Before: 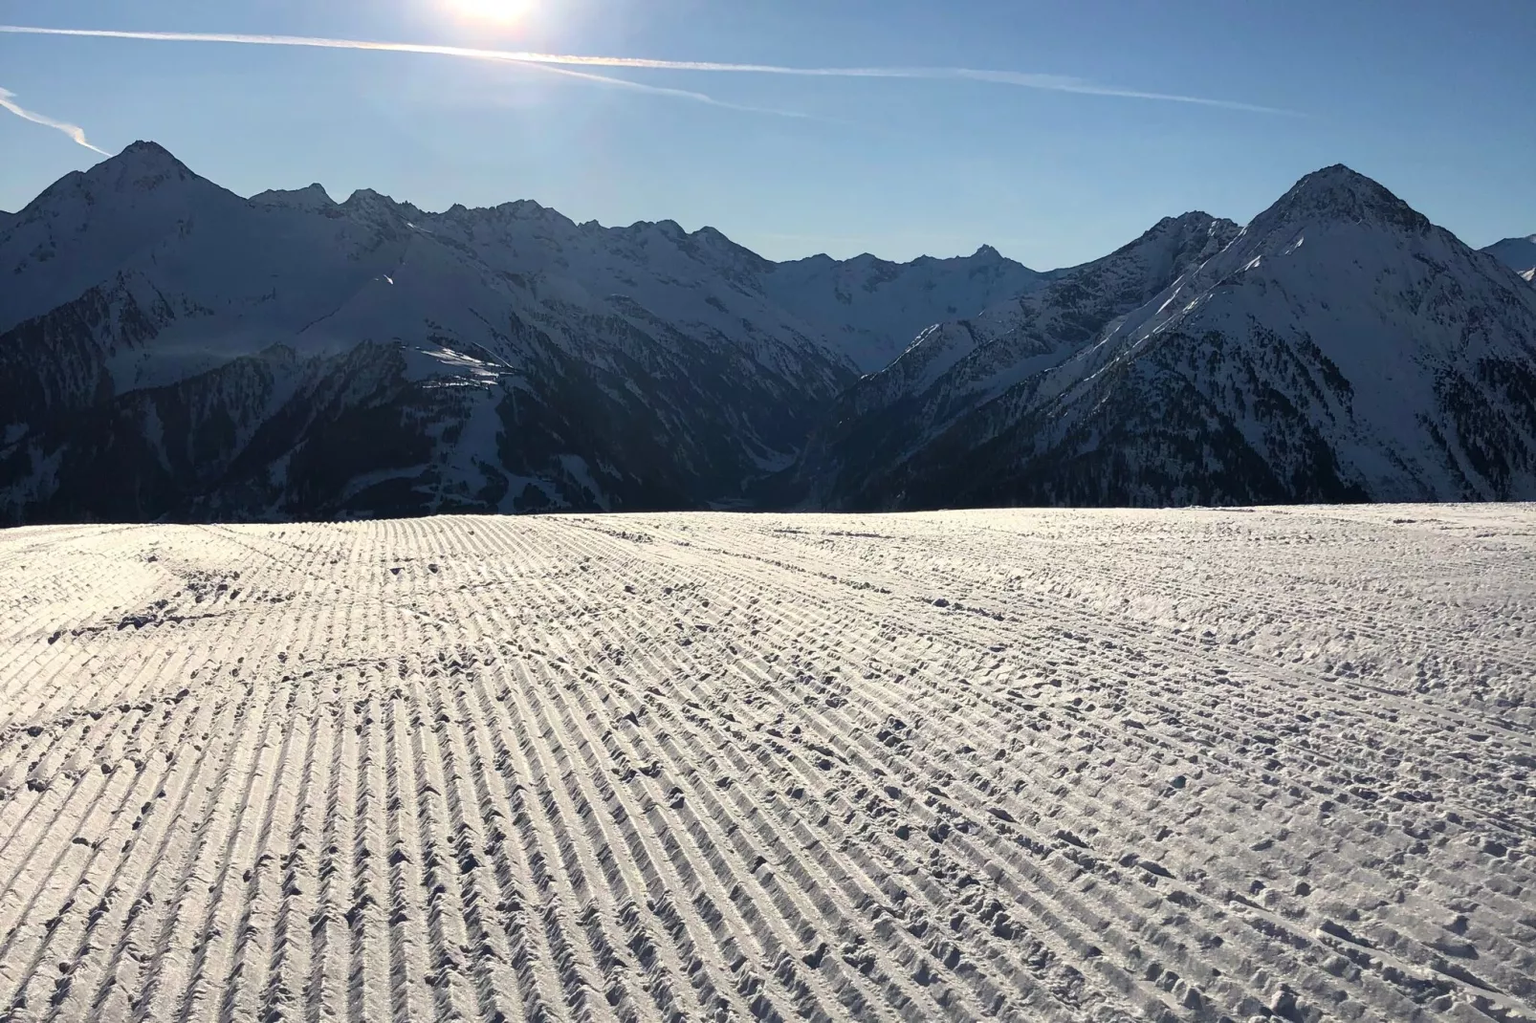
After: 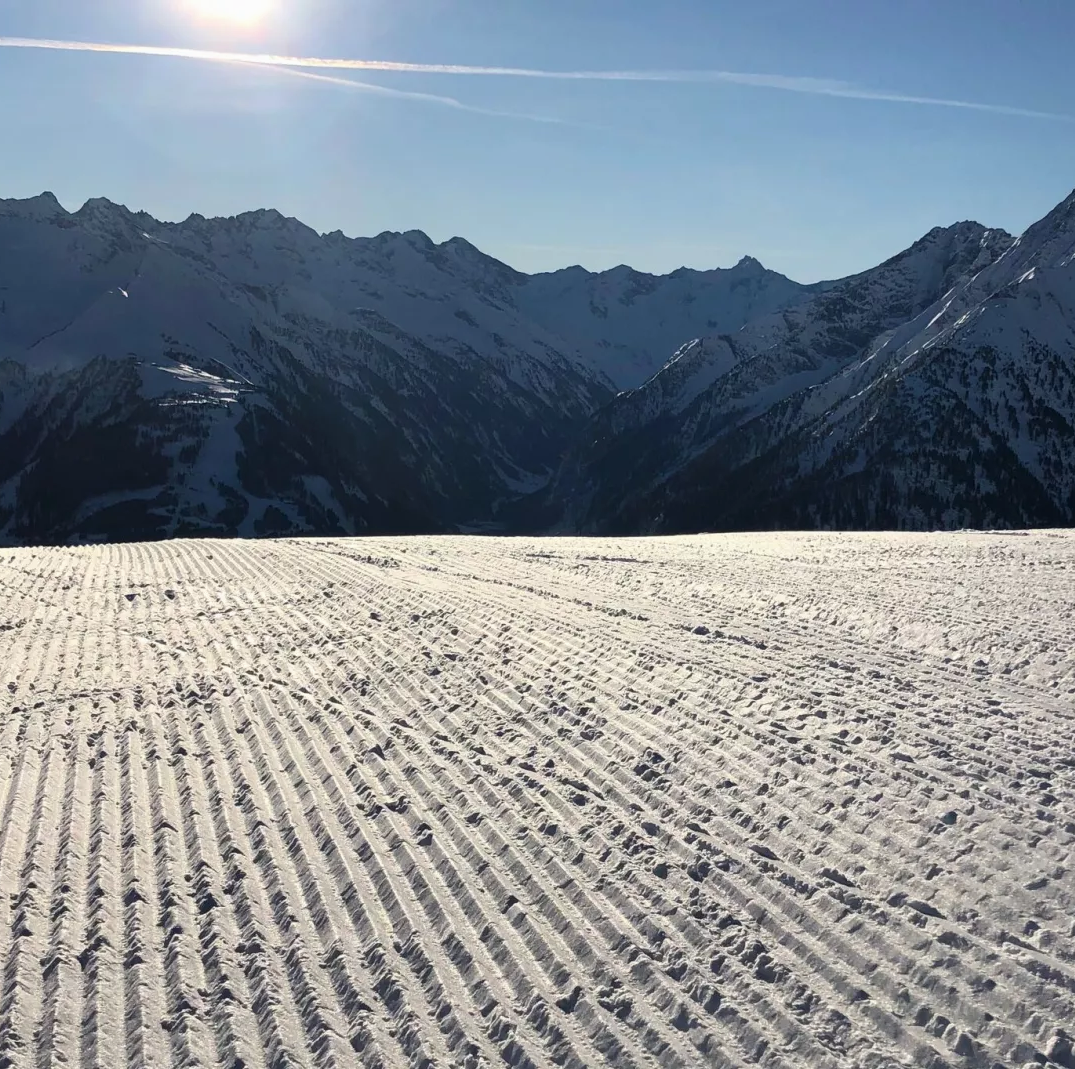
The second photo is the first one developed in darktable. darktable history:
exposure: exposure -0.044 EV, compensate highlight preservation false
crop and rotate: left 17.667%, right 15.373%
